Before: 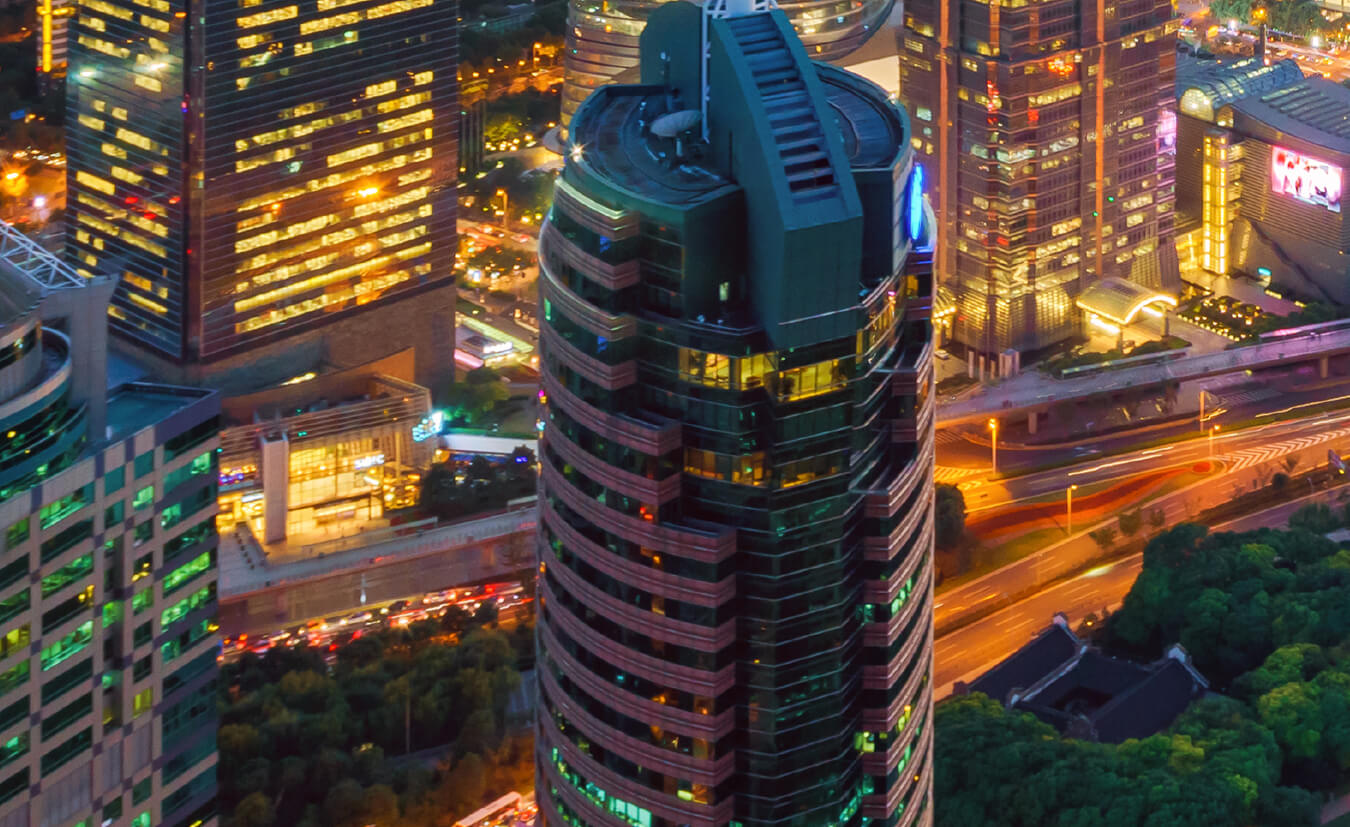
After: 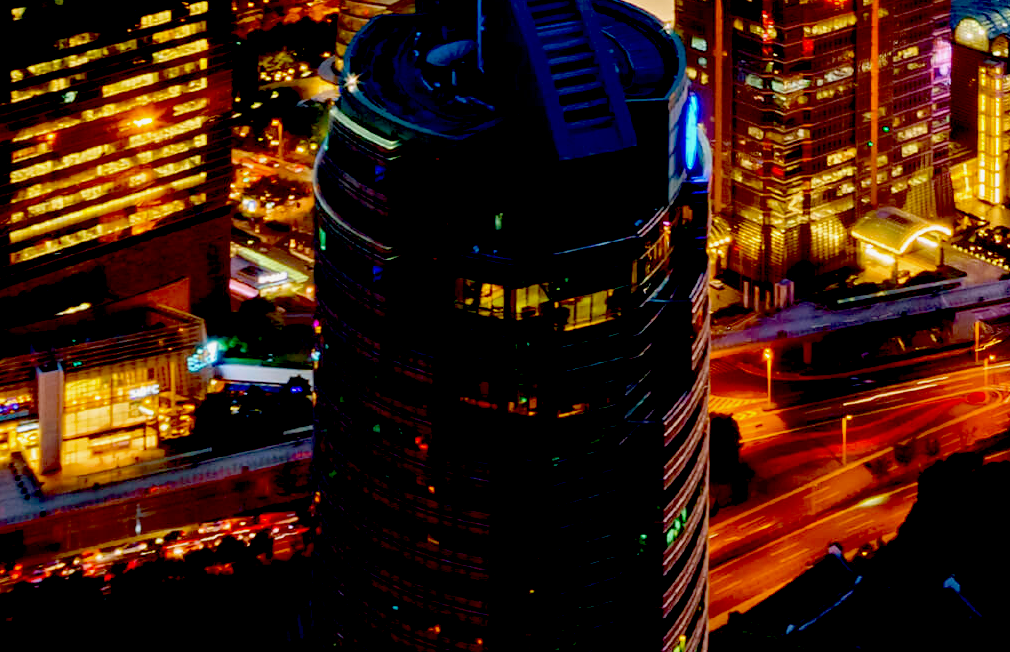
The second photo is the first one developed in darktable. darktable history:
exposure: black level correction 0.099, exposure -0.083 EV, compensate highlight preservation false
crop: left 16.739%, top 8.481%, right 8.414%, bottom 12.596%
